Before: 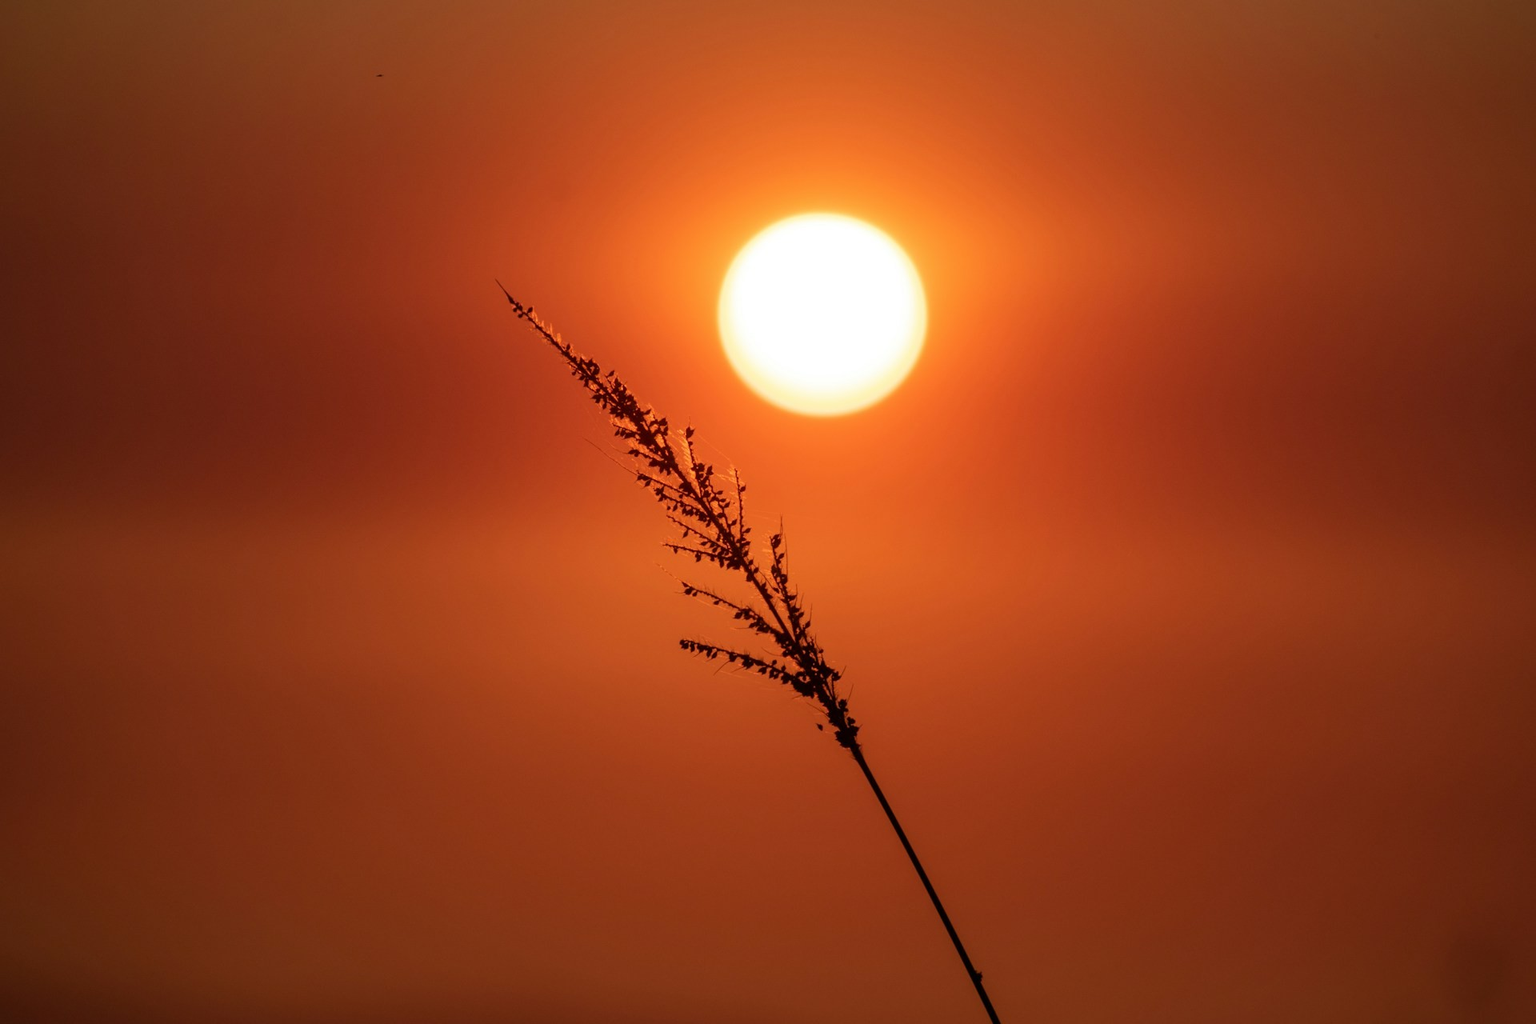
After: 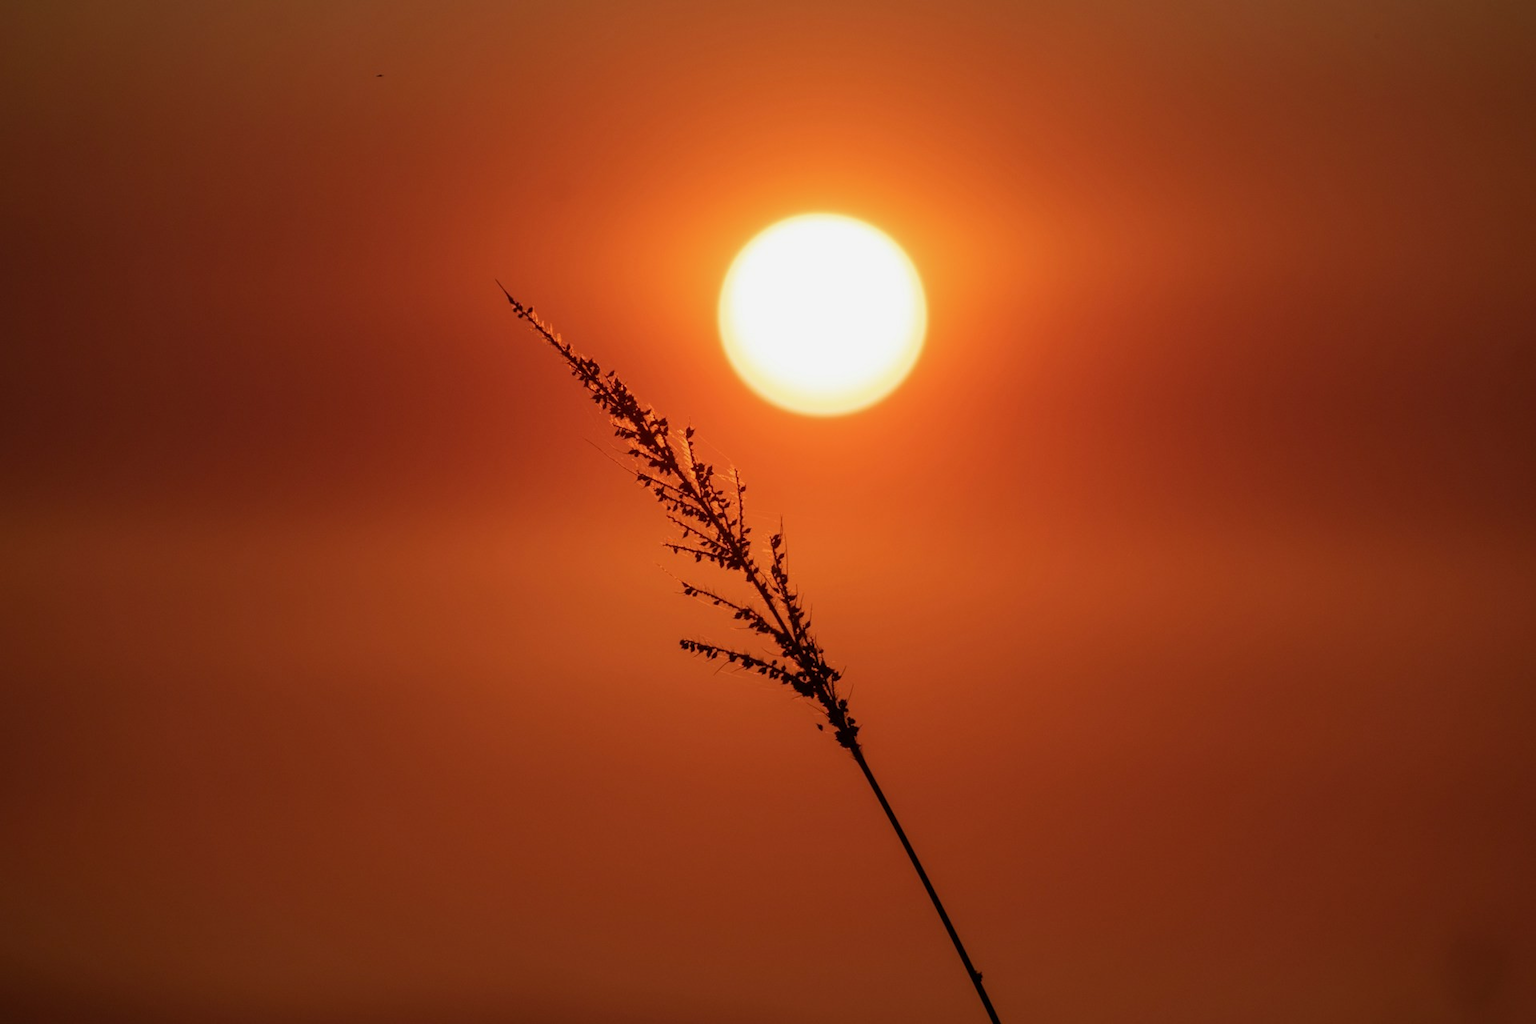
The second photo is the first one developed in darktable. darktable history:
velvia: on, module defaults
exposure: exposure -0.144 EV, compensate exposure bias true, compensate highlight preservation false
